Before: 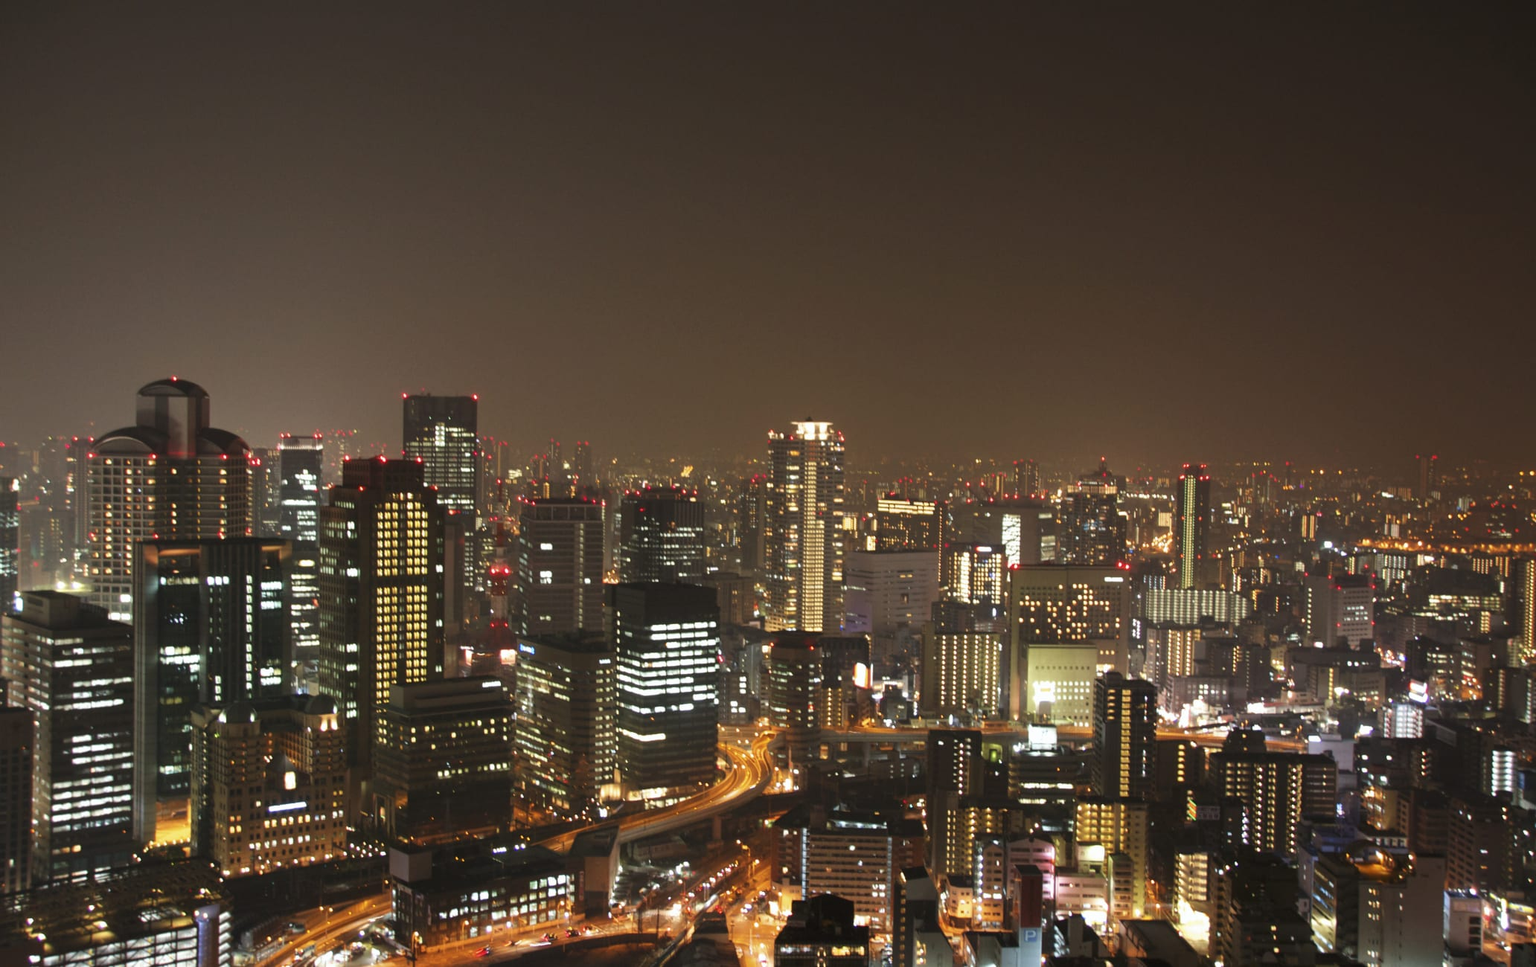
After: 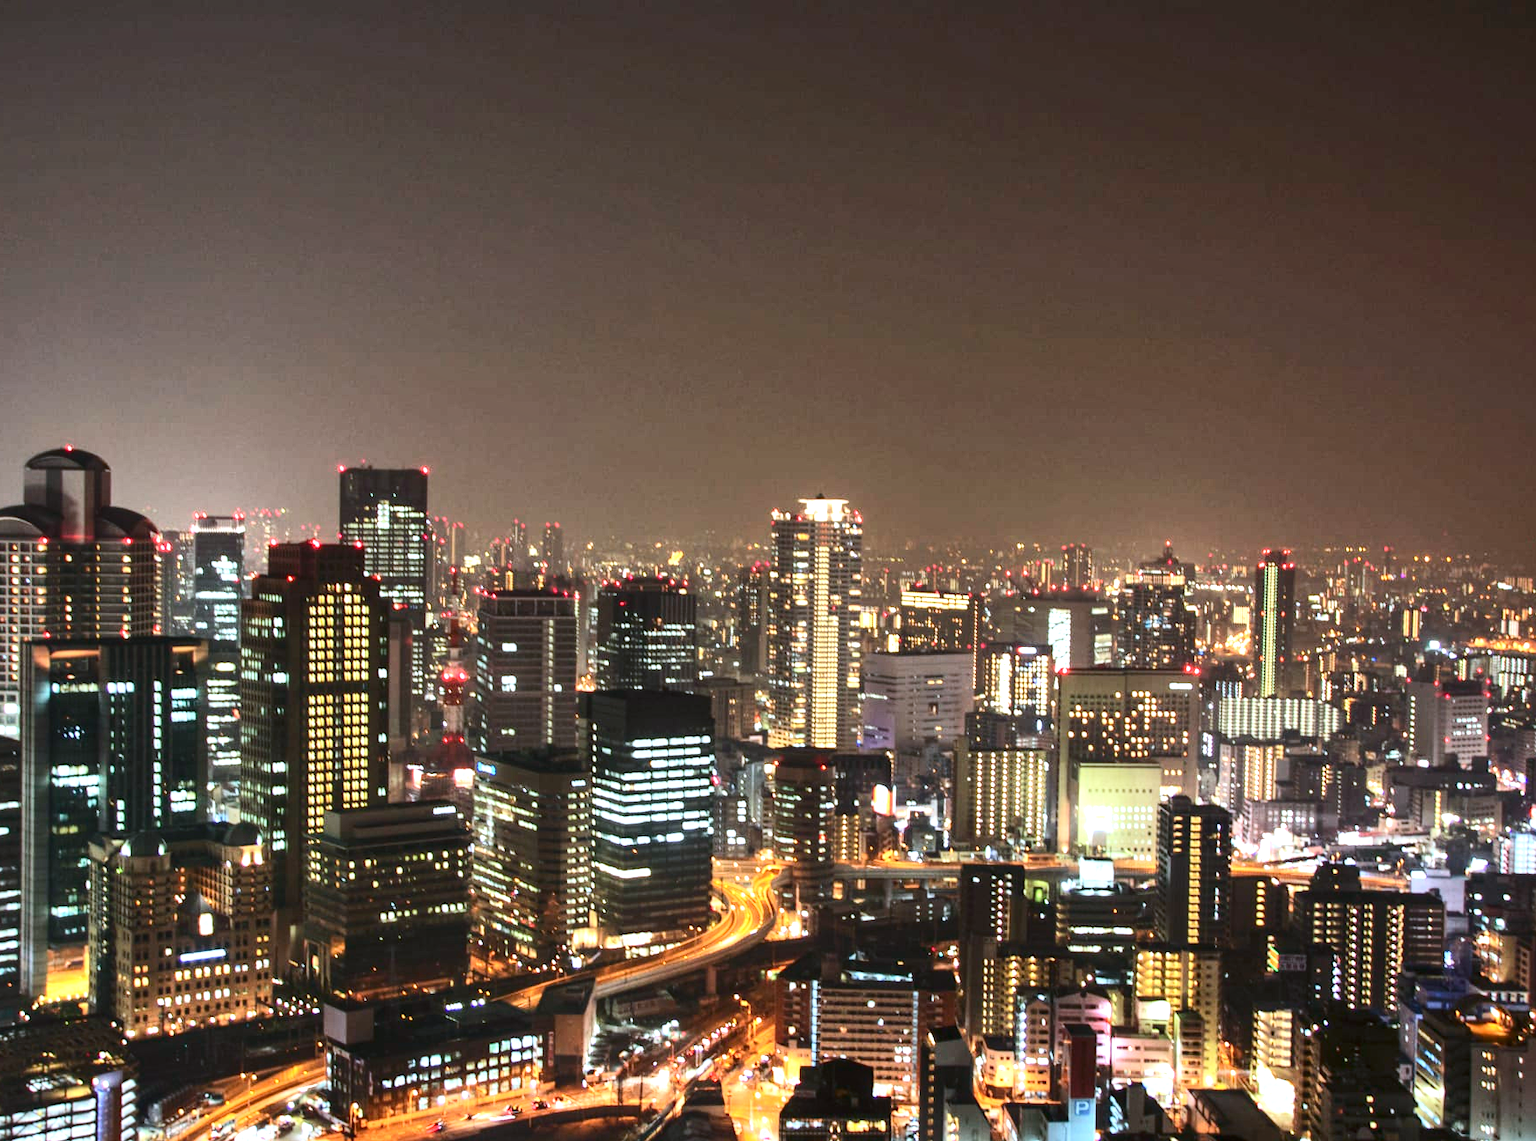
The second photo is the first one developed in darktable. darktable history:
contrast brightness saturation: contrast 0.28
exposure: black level correction 0, exposure 1 EV, compensate exposure bias true, compensate highlight preservation false
shadows and highlights: soften with gaussian
local contrast: on, module defaults
white balance: red 0.931, blue 1.11
crop: left 7.598%, right 7.873%
